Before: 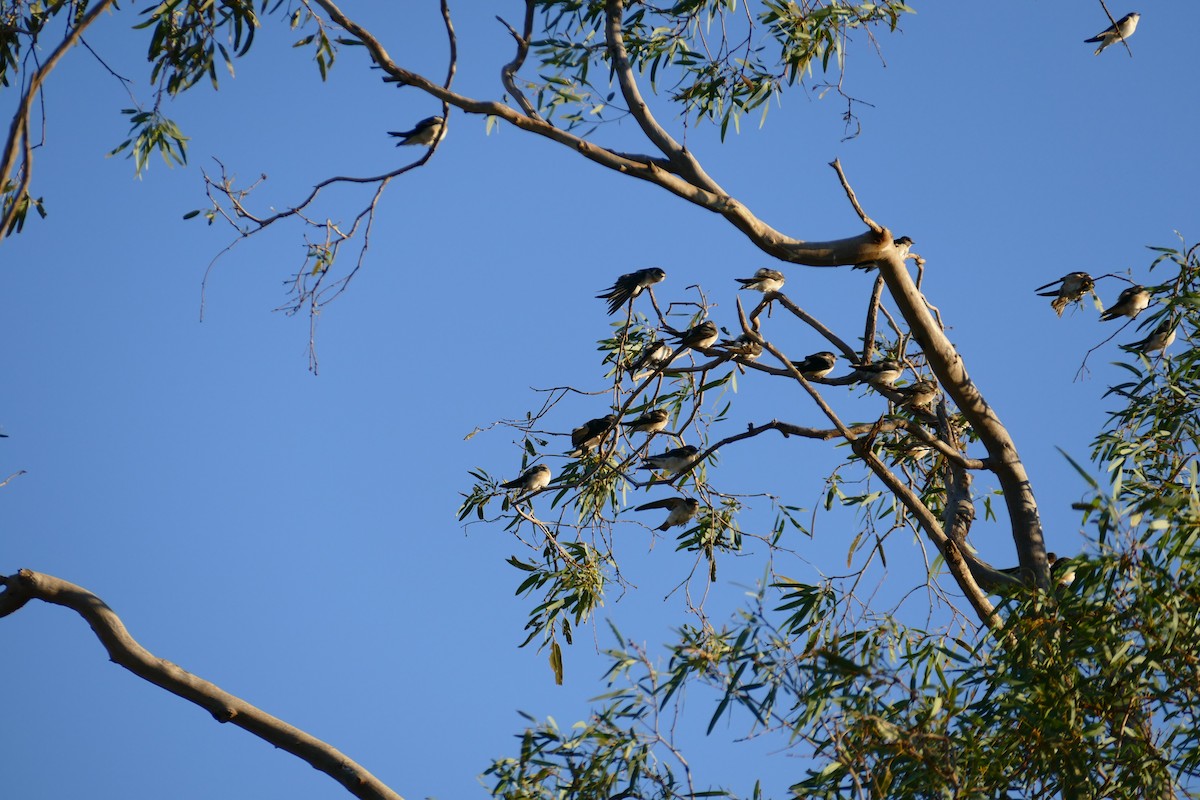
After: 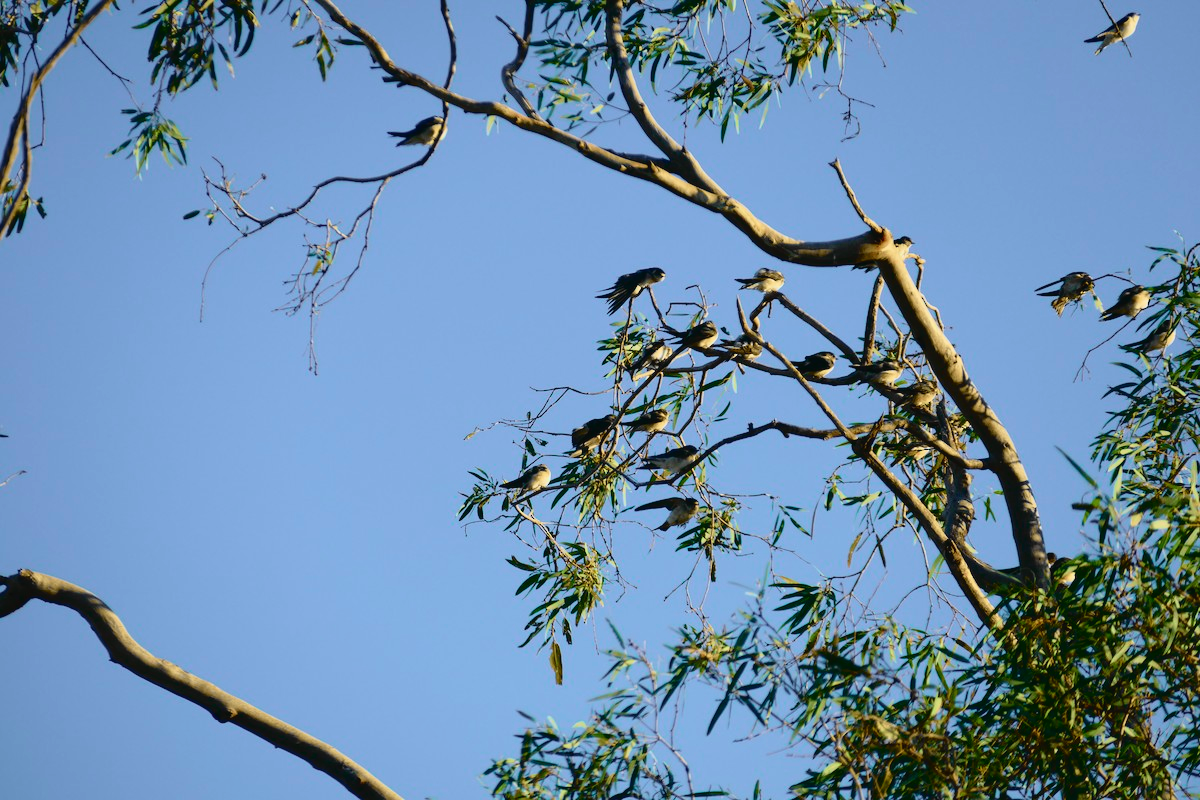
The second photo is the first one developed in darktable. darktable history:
tone curve: curves: ch0 [(0, 0.022) (0.114, 0.088) (0.282, 0.316) (0.446, 0.511) (0.613, 0.693) (0.786, 0.843) (0.999, 0.949)]; ch1 [(0, 0) (0.395, 0.343) (0.463, 0.427) (0.486, 0.474) (0.503, 0.5) (0.535, 0.522) (0.555, 0.546) (0.594, 0.614) (0.755, 0.793) (1, 1)]; ch2 [(0, 0) (0.369, 0.388) (0.449, 0.431) (0.501, 0.5) (0.528, 0.517) (0.561, 0.598) (0.697, 0.721) (1, 1)], color space Lab, independent channels, preserve colors none
